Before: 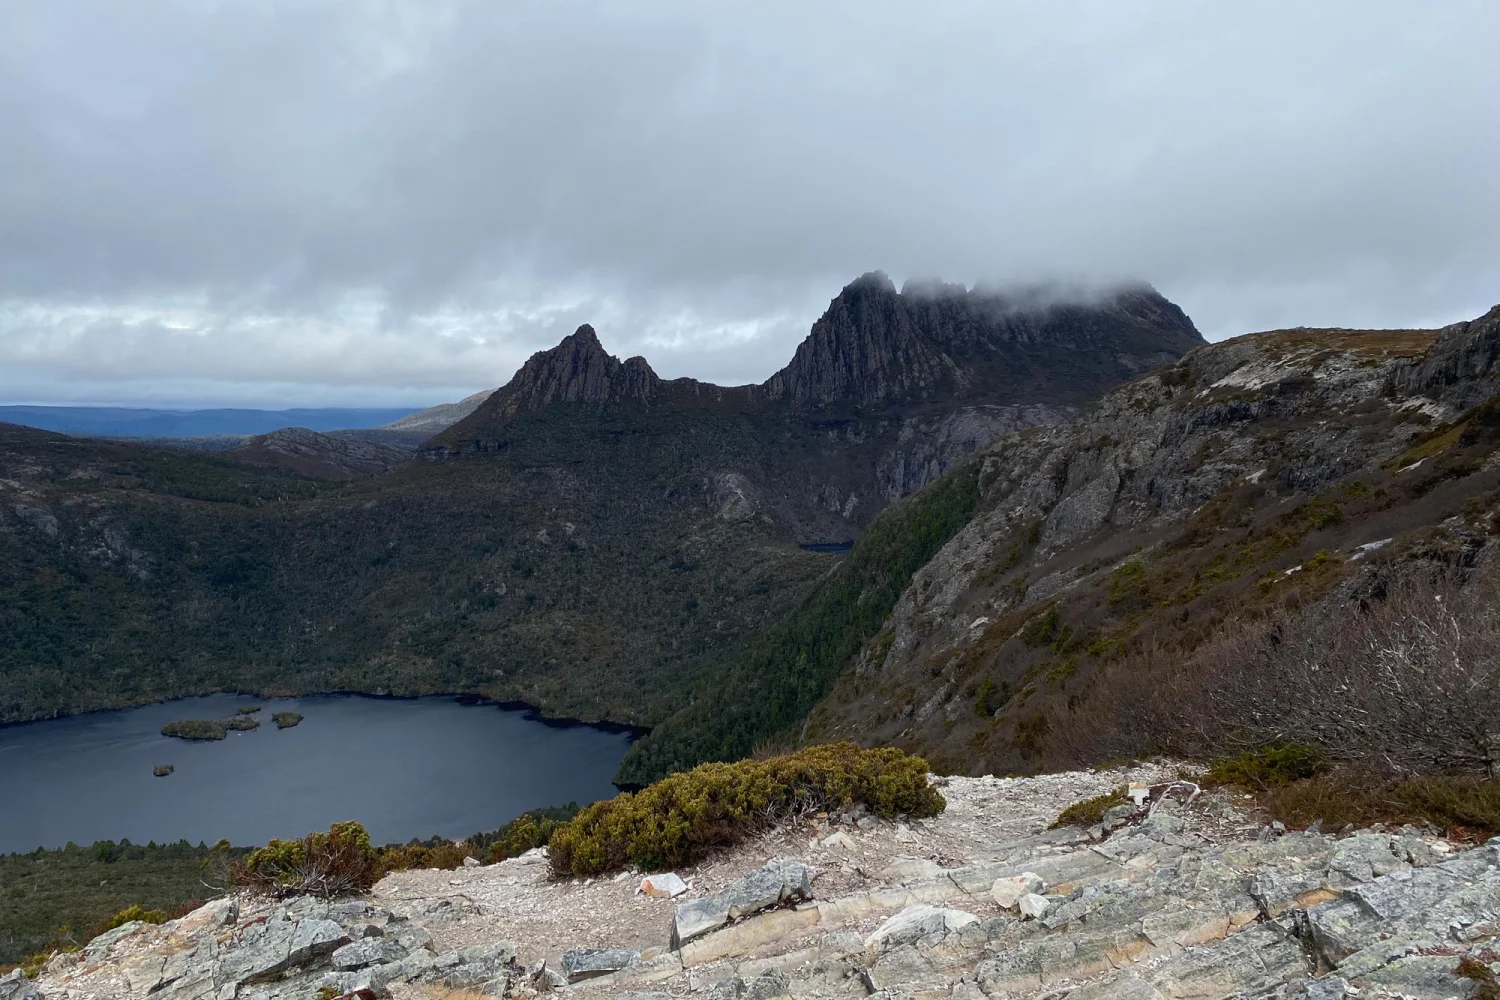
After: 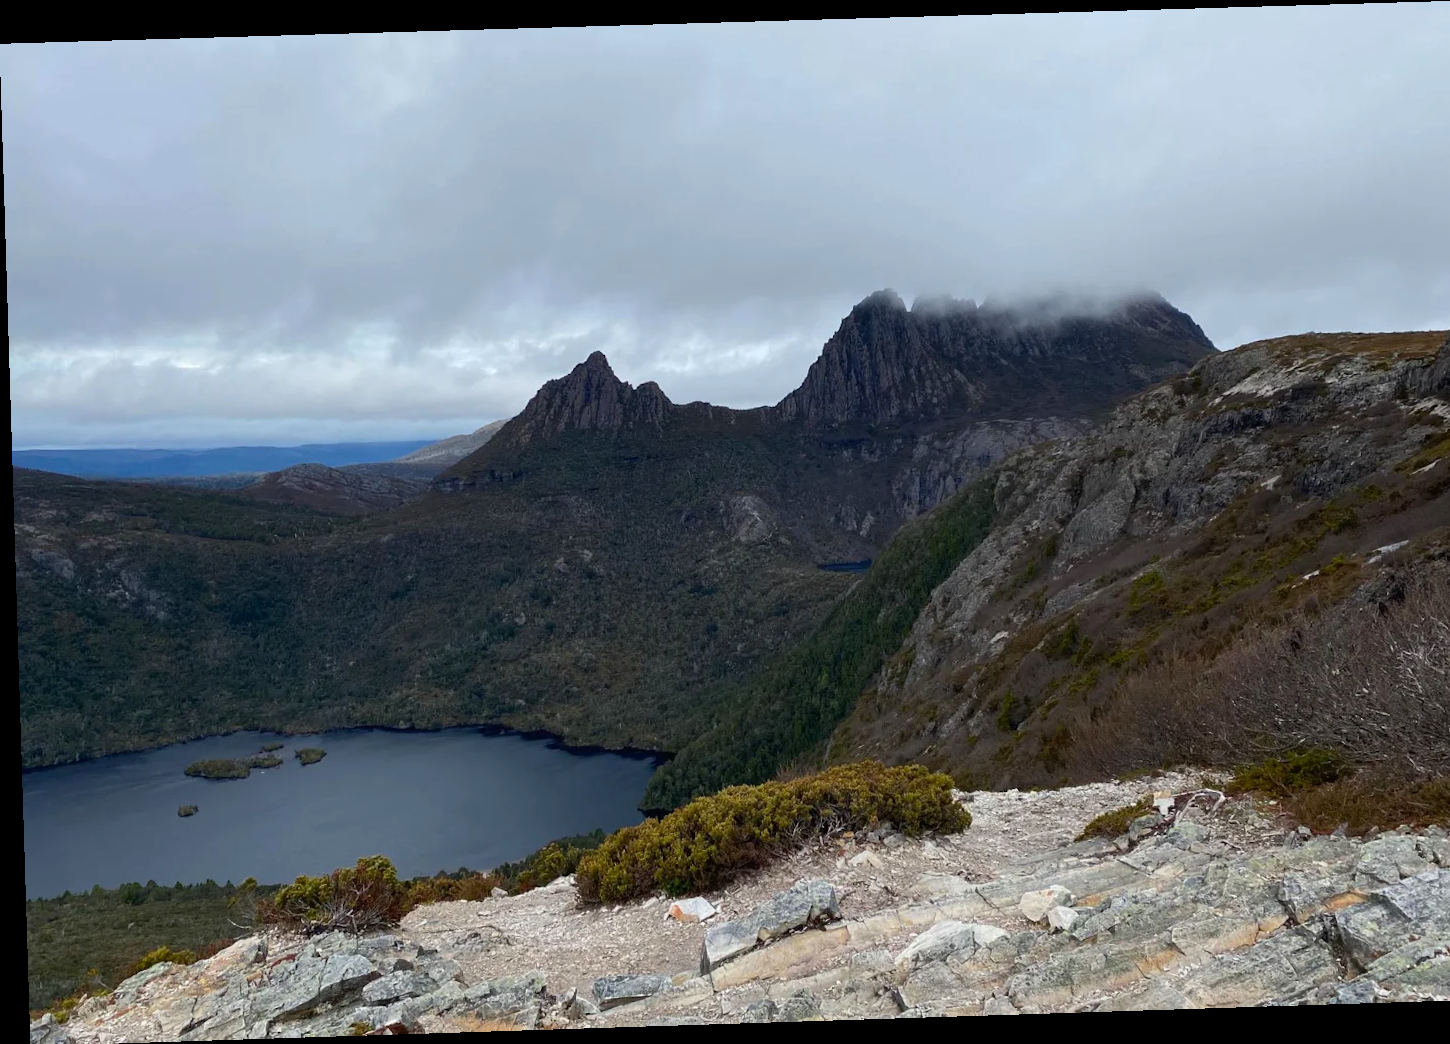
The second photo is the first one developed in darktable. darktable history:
crop and rotate: right 5.167%
color correction: saturation 1.11
rotate and perspective: rotation -1.77°, lens shift (horizontal) 0.004, automatic cropping off
